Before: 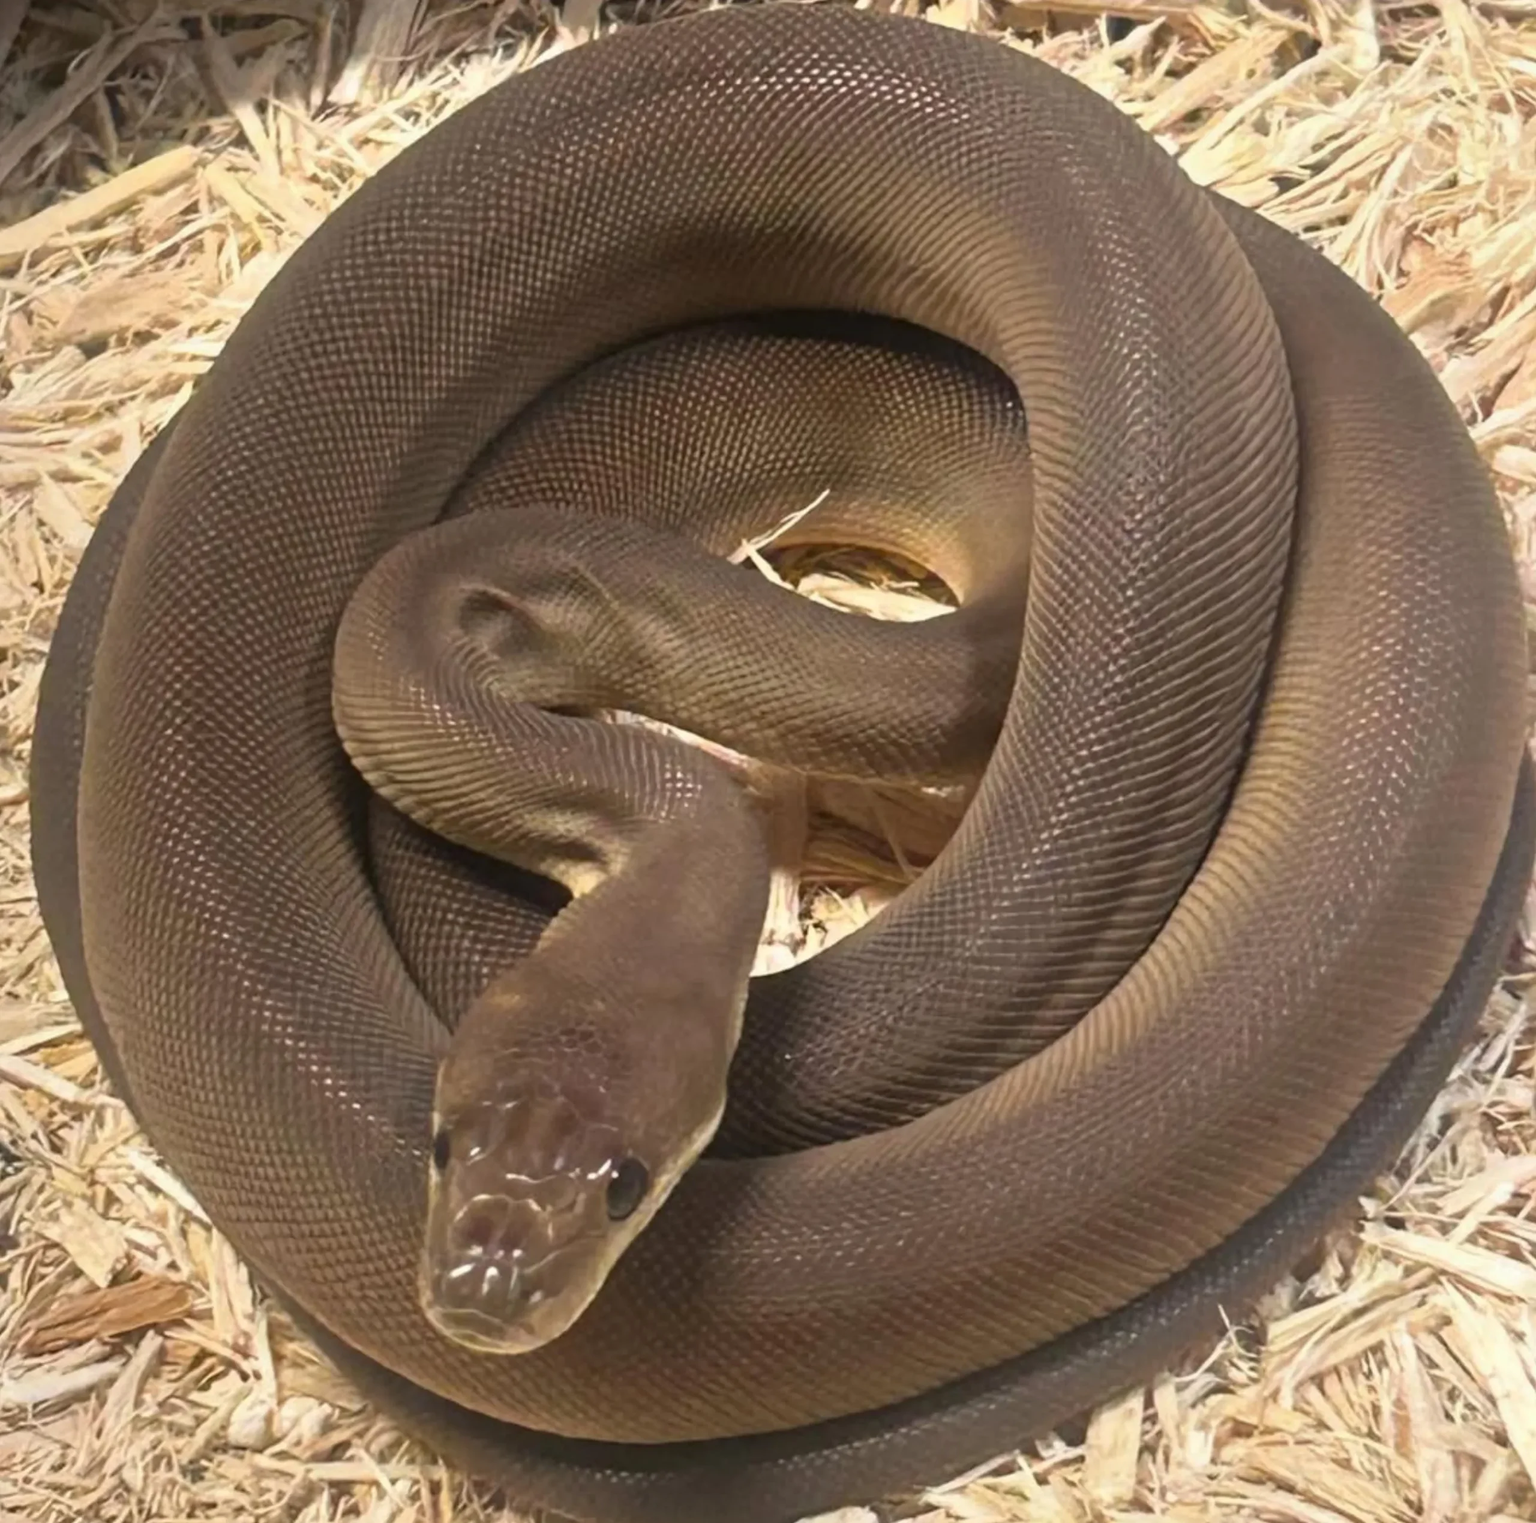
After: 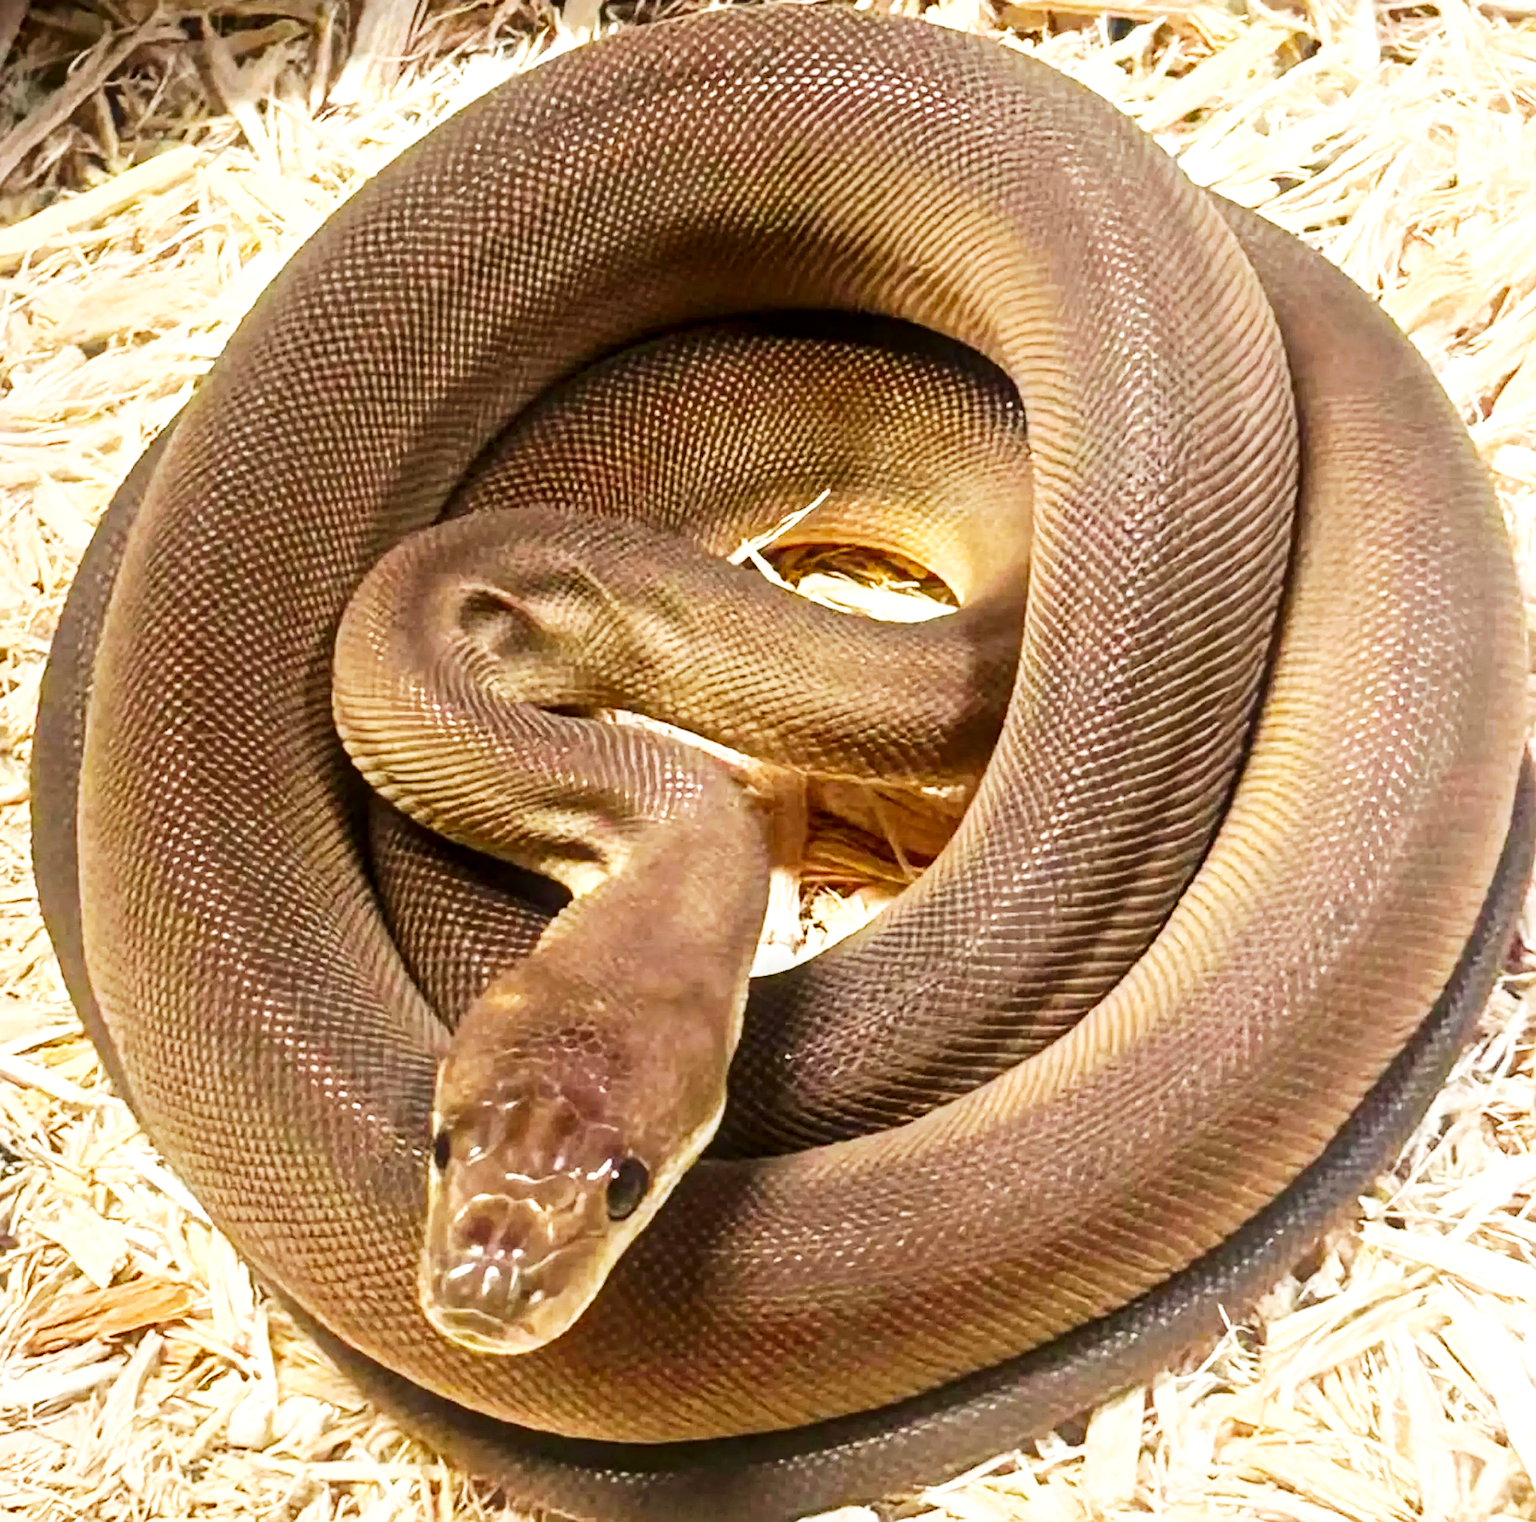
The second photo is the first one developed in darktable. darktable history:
contrast brightness saturation: contrast 0.133, brightness -0.062, saturation 0.163
base curve: curves: ch0 [(0, 0) (0.007, 0.004) (0.027, 0.03) (0.046, 0.07) (0.207, 0.54) (0.442, 0.872) (0.673, 0.972) (1, 1)], preserve colors none
local contrast: on, module defaults
sharpen: on, module defaults
